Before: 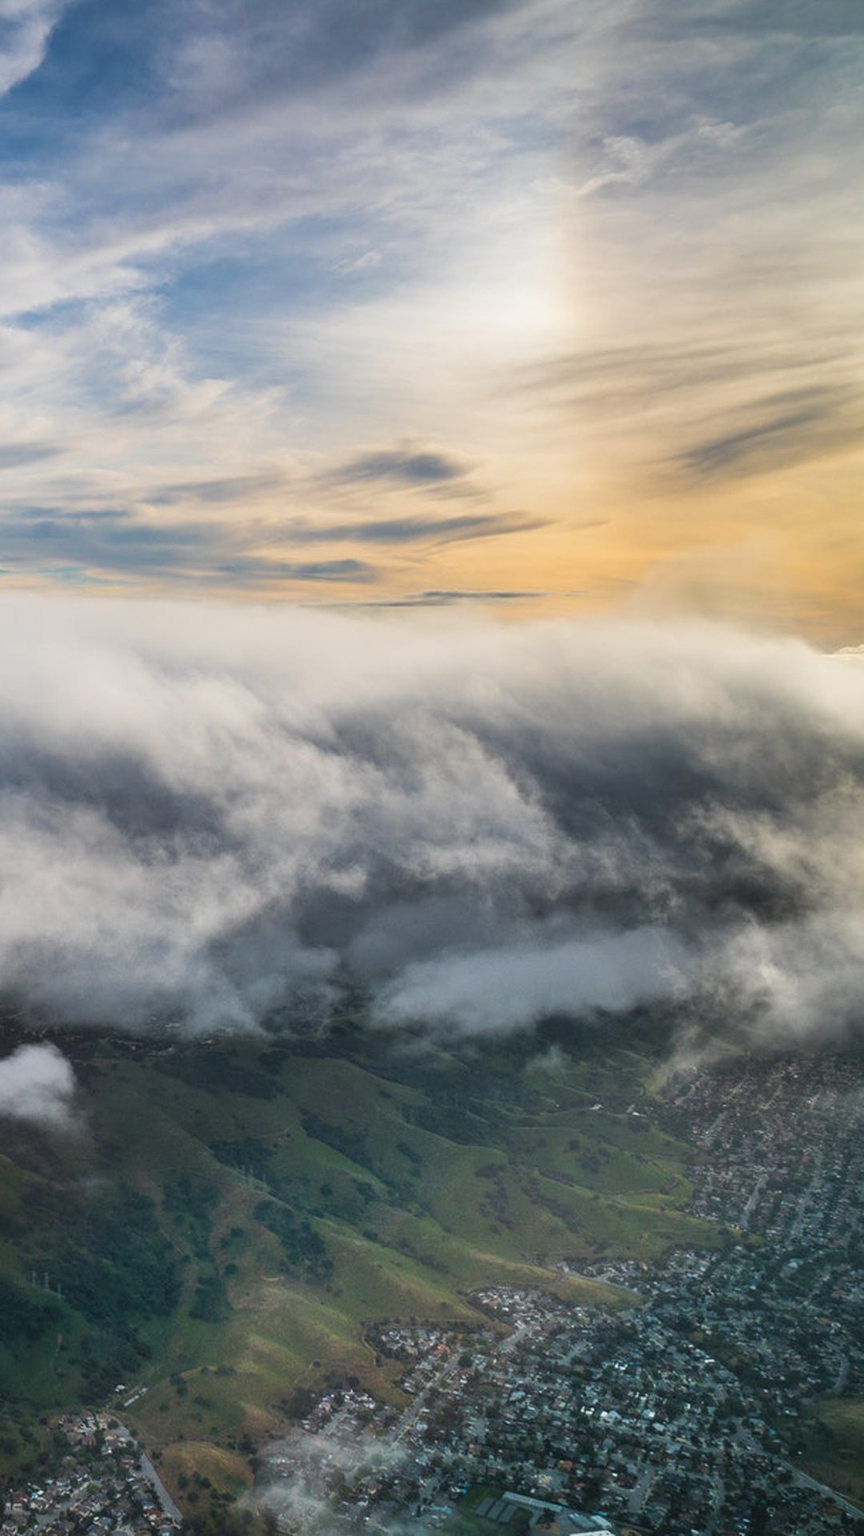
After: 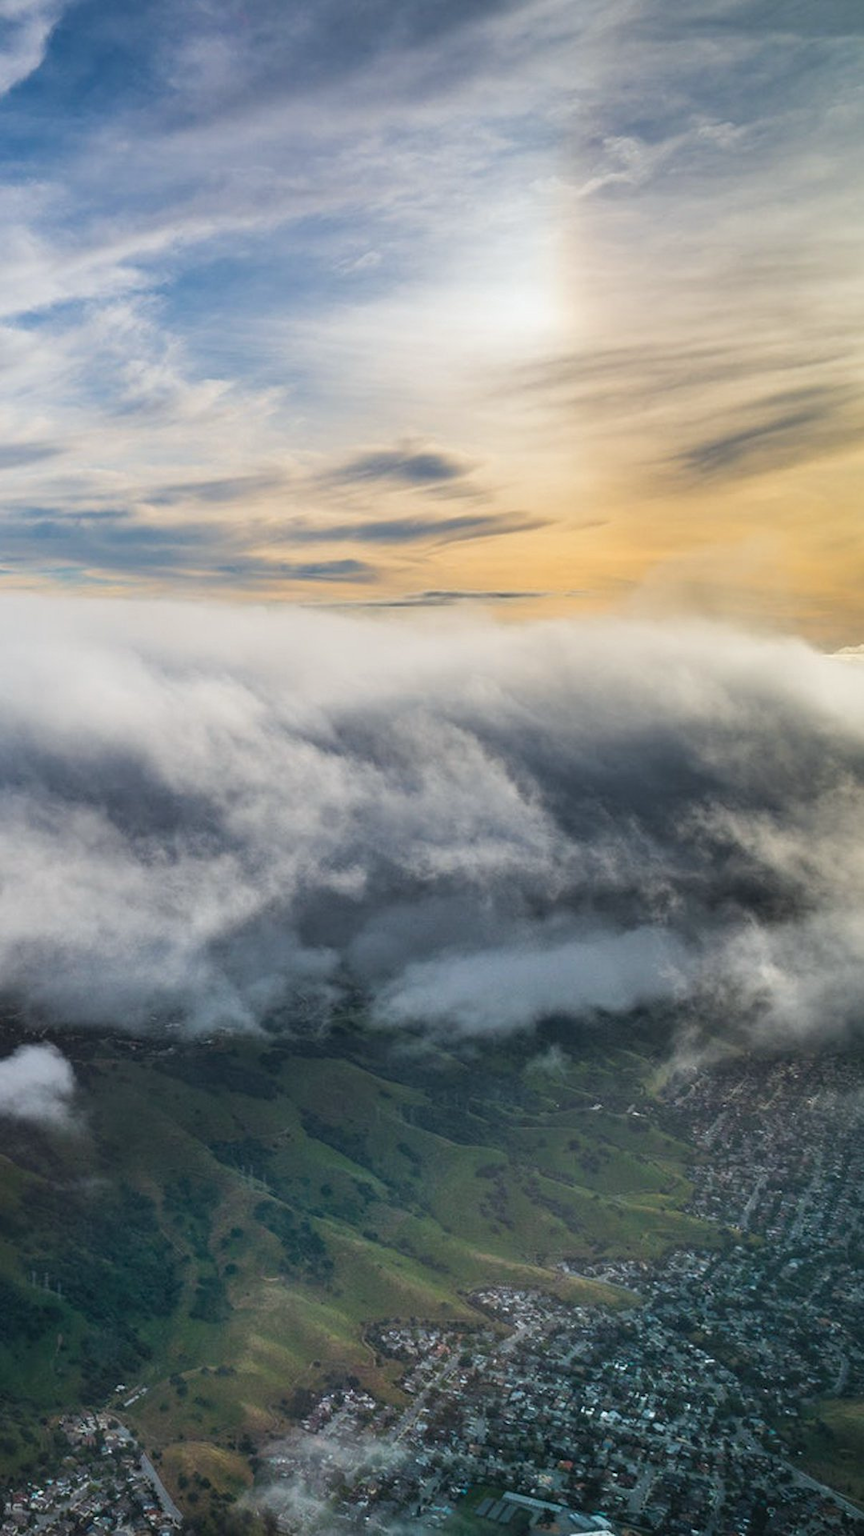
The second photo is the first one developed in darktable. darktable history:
haze removal: strength 0.12, distance 0.25, compatibility mode true, adaptive false
white balance: red 0.982, blue 1.018
